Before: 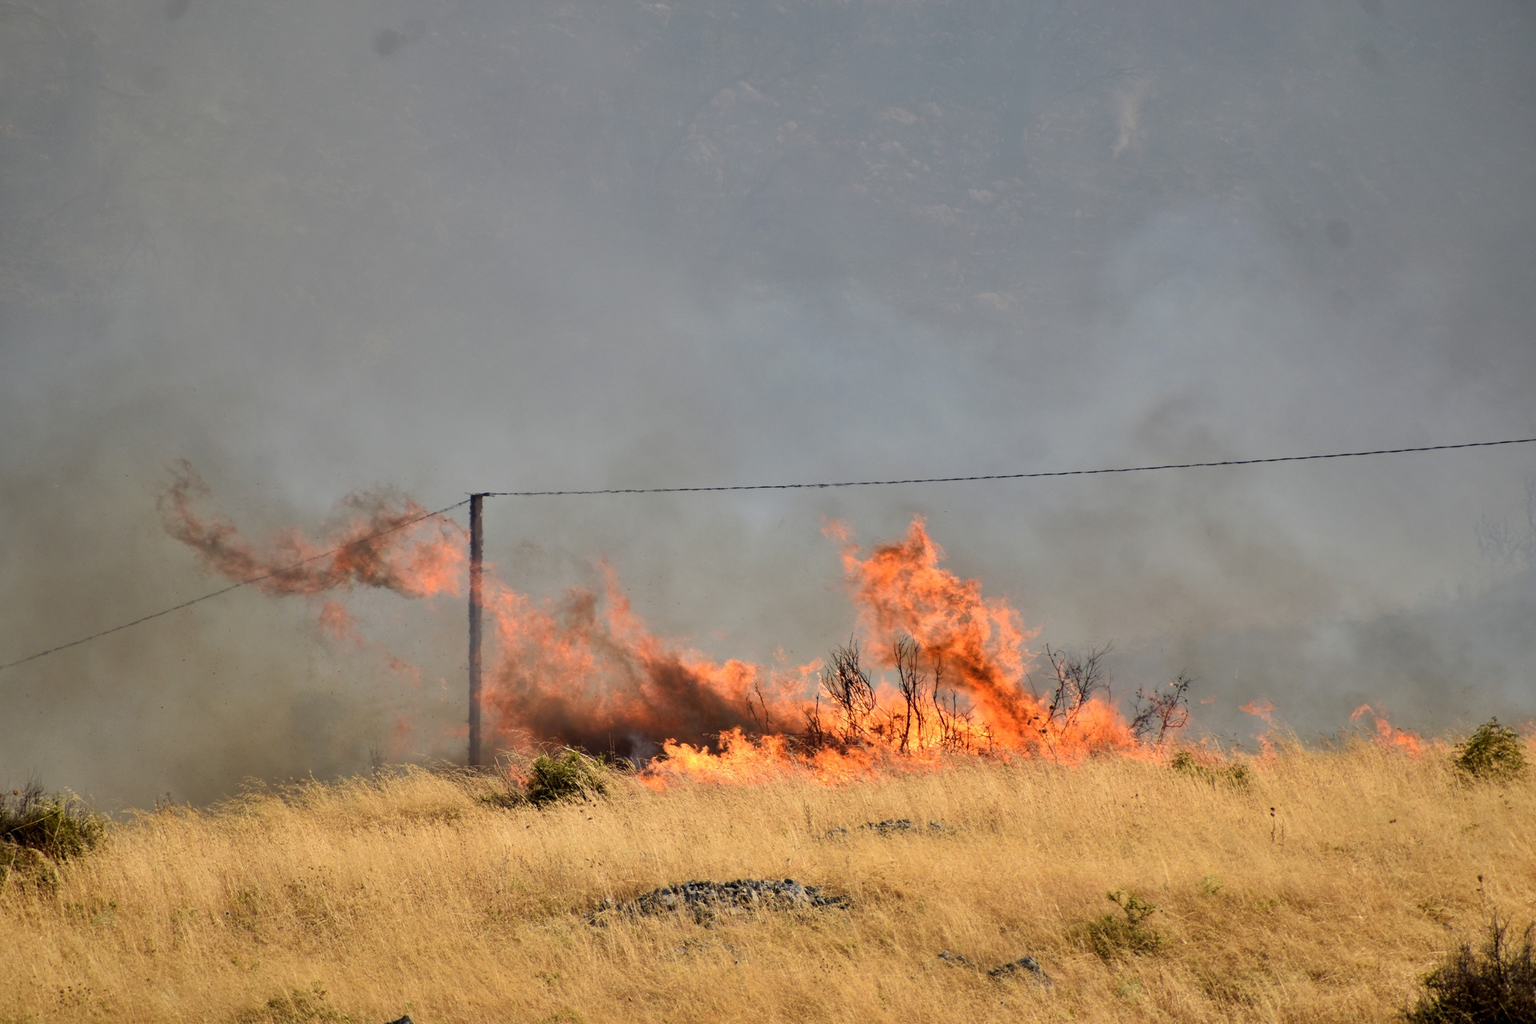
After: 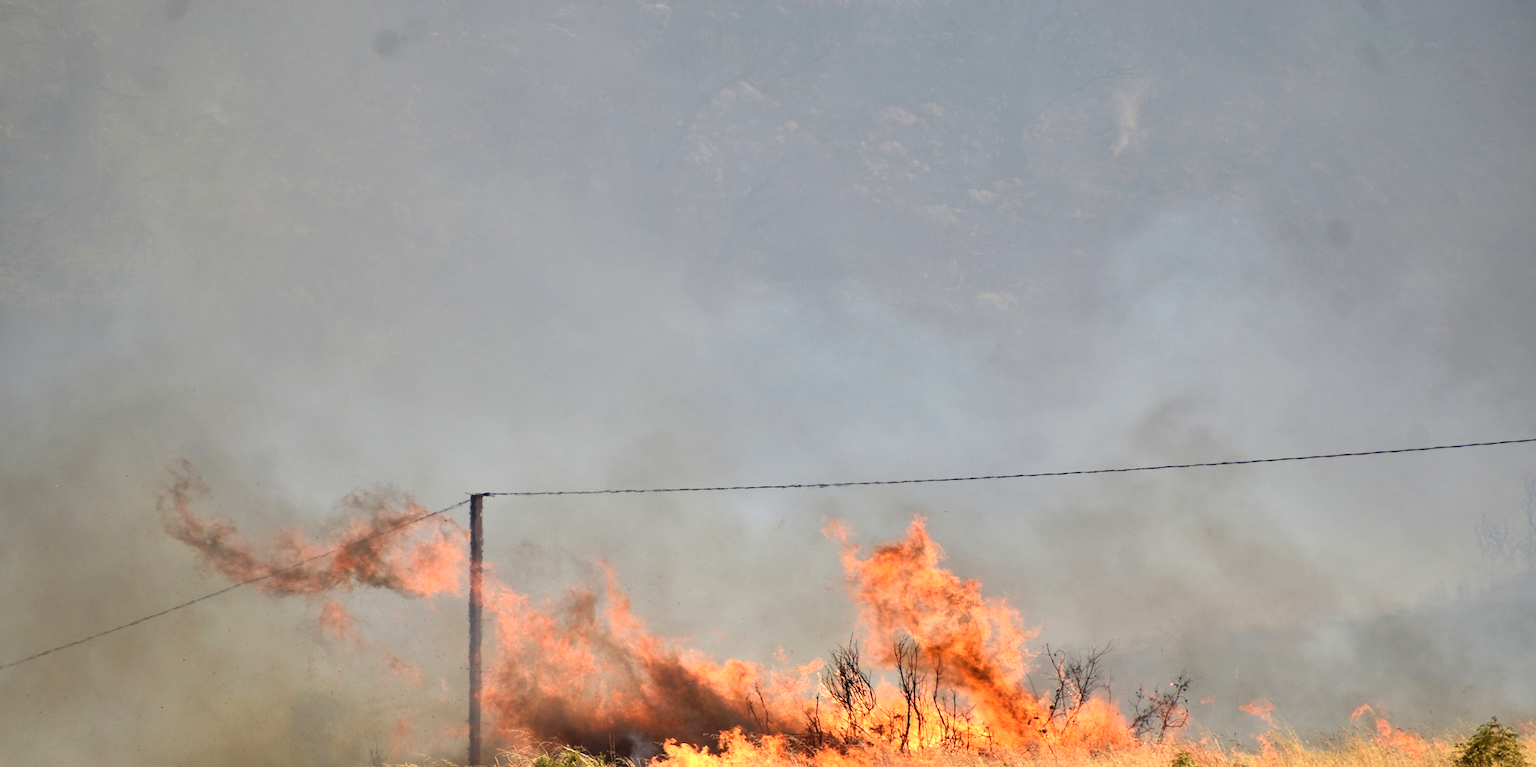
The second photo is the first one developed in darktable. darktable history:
exposure: exposure 0.559 EV, compensate highlight preservation false
crop: bottom 24.988%
